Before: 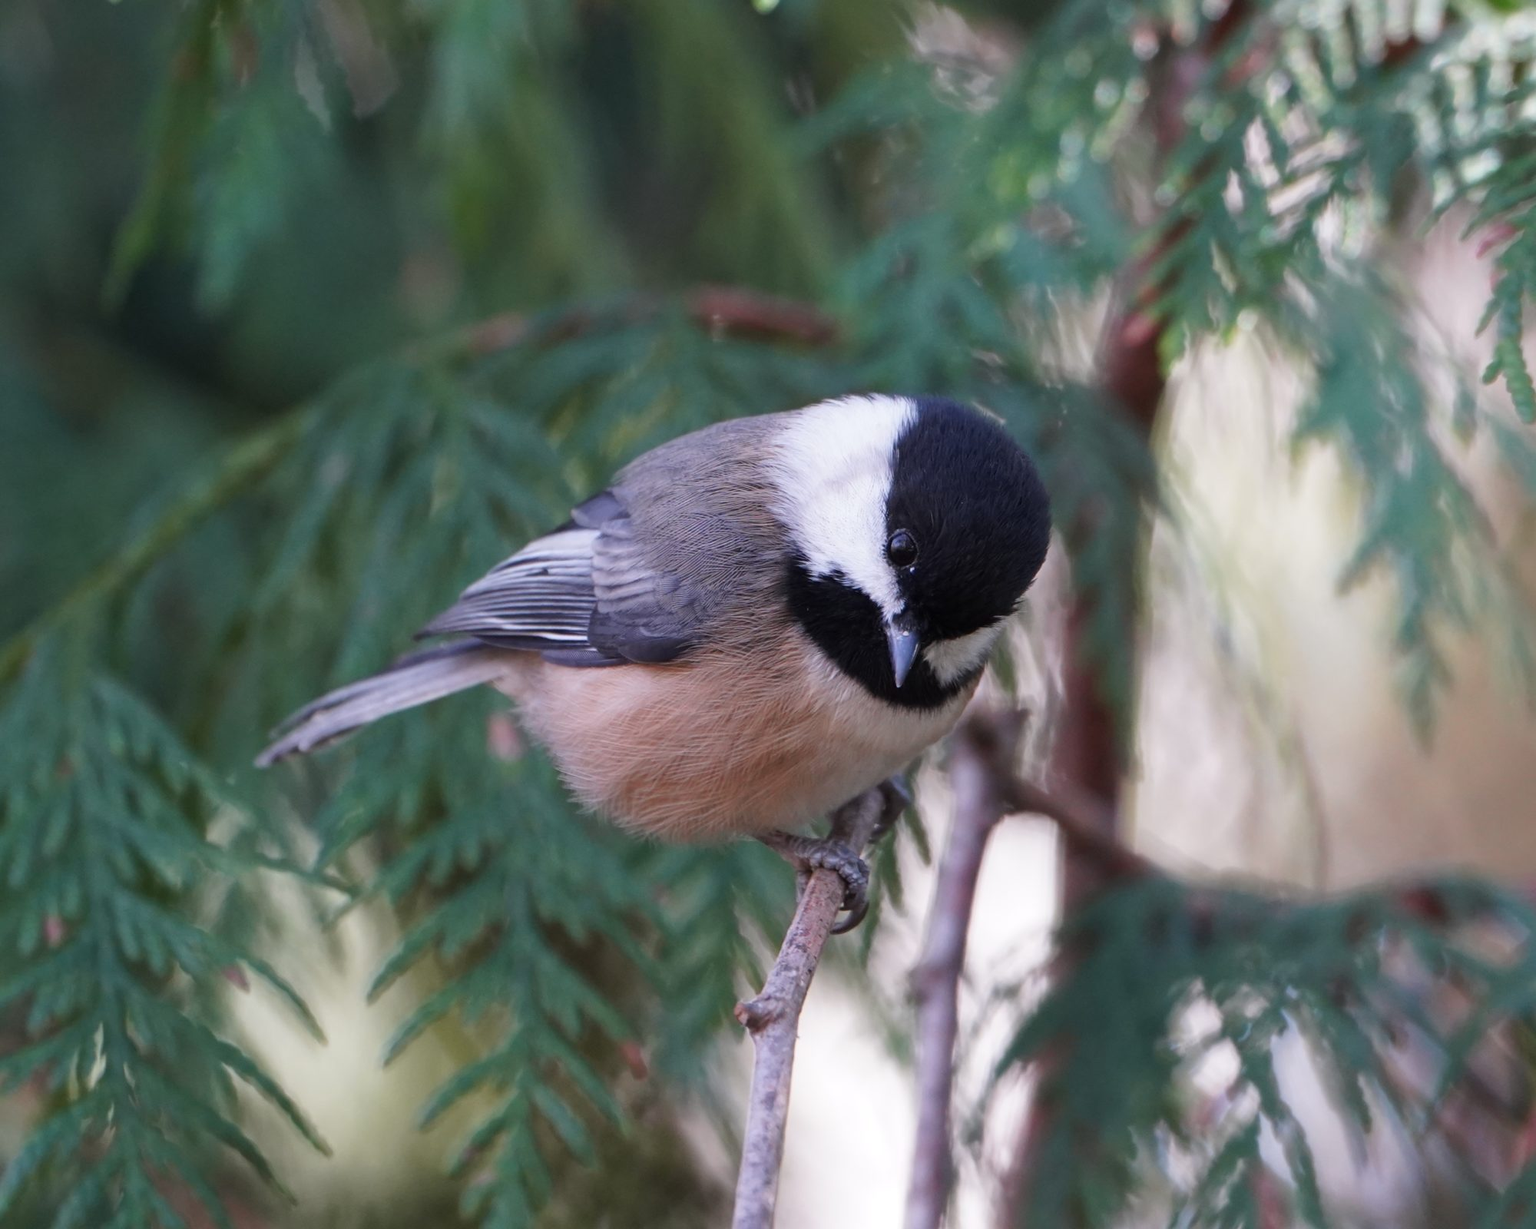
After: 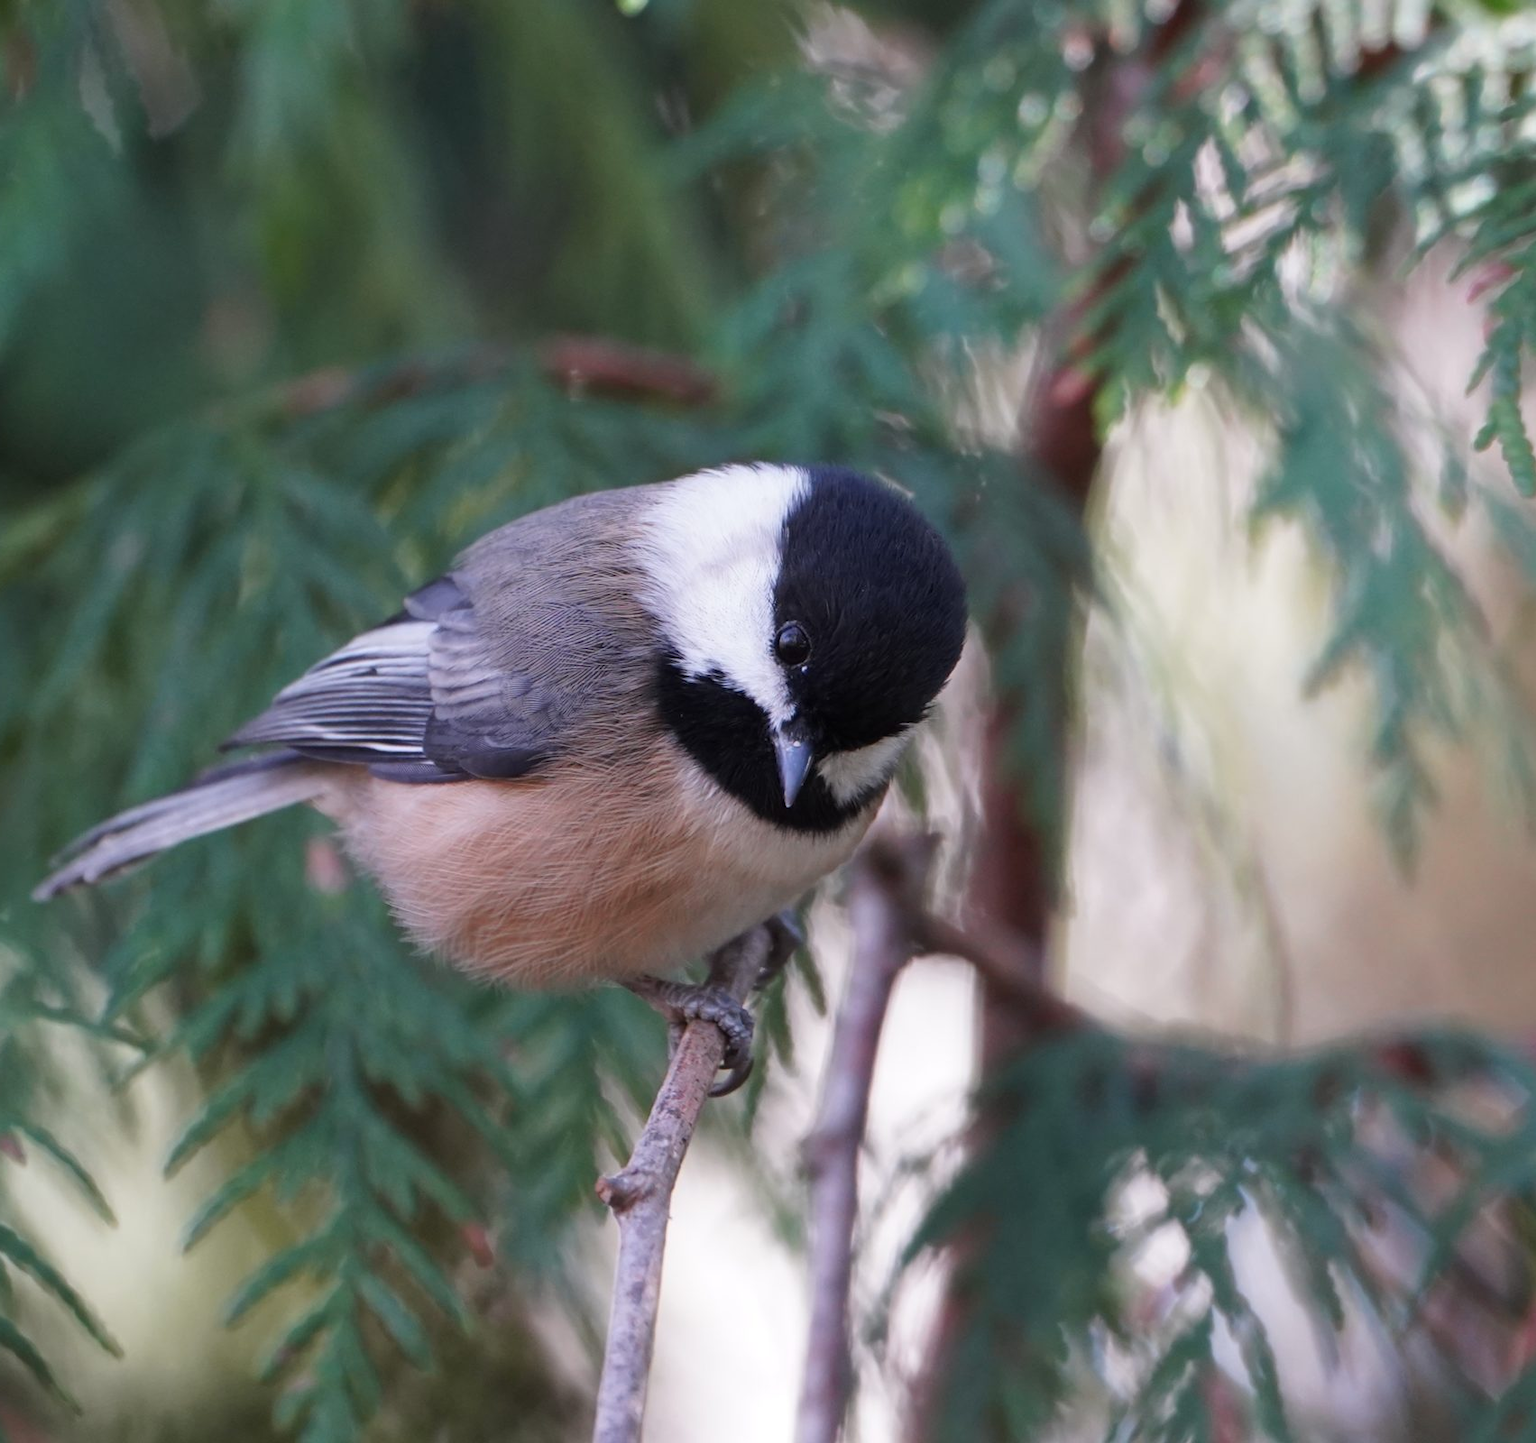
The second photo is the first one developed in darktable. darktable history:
crop and rotate: left 14.804%
